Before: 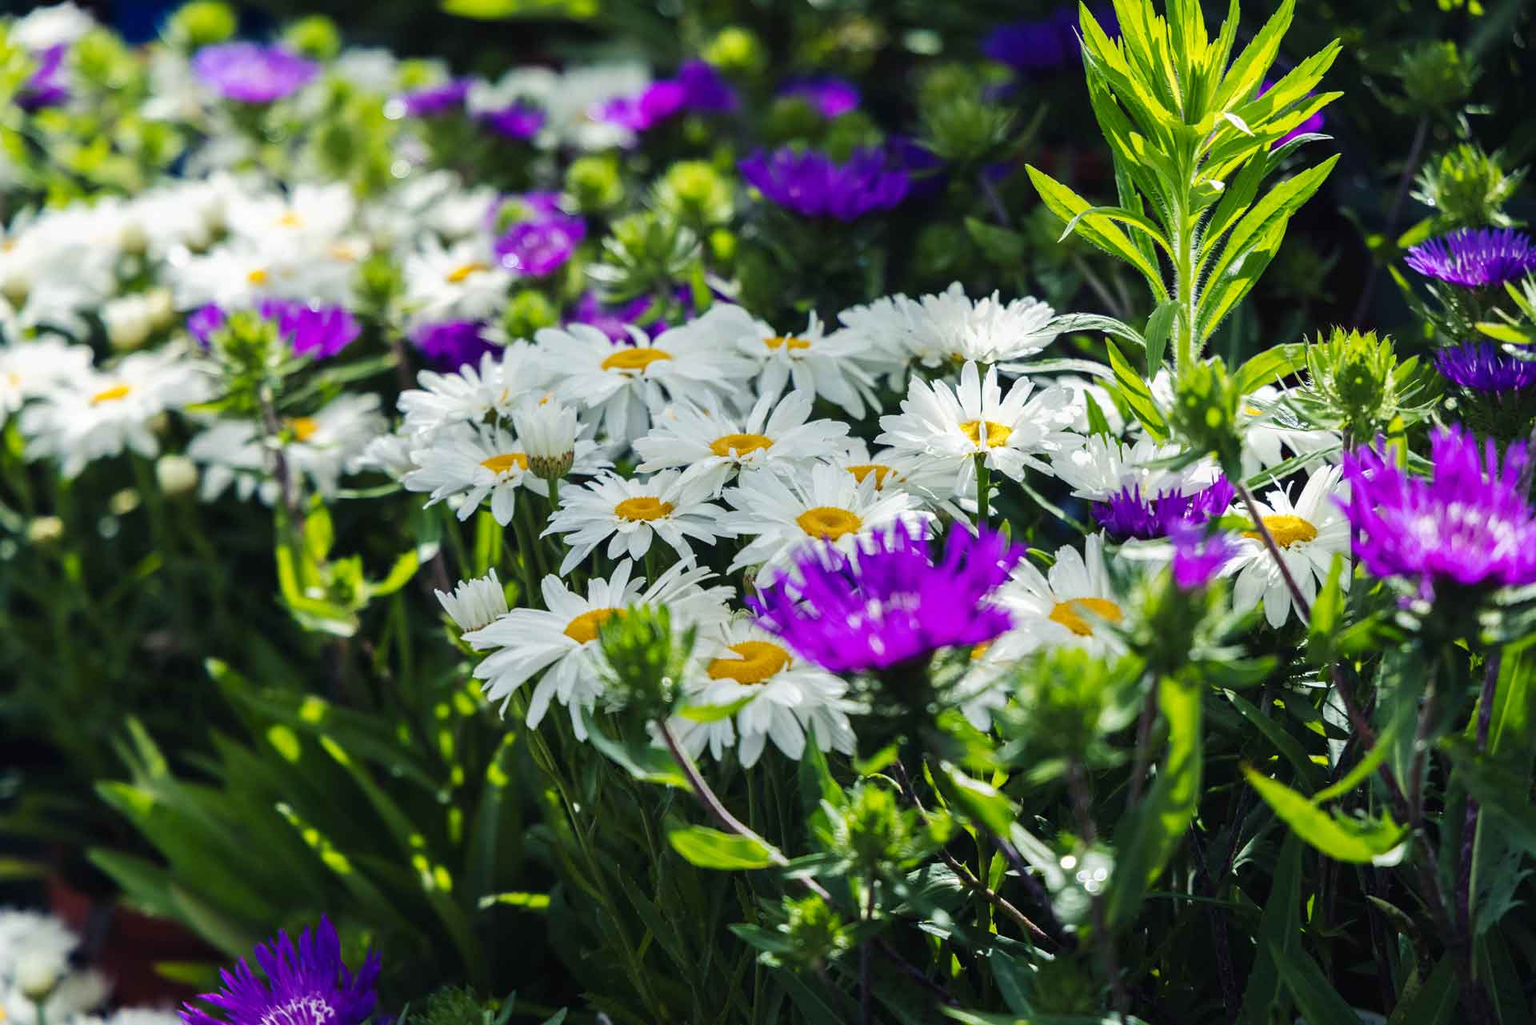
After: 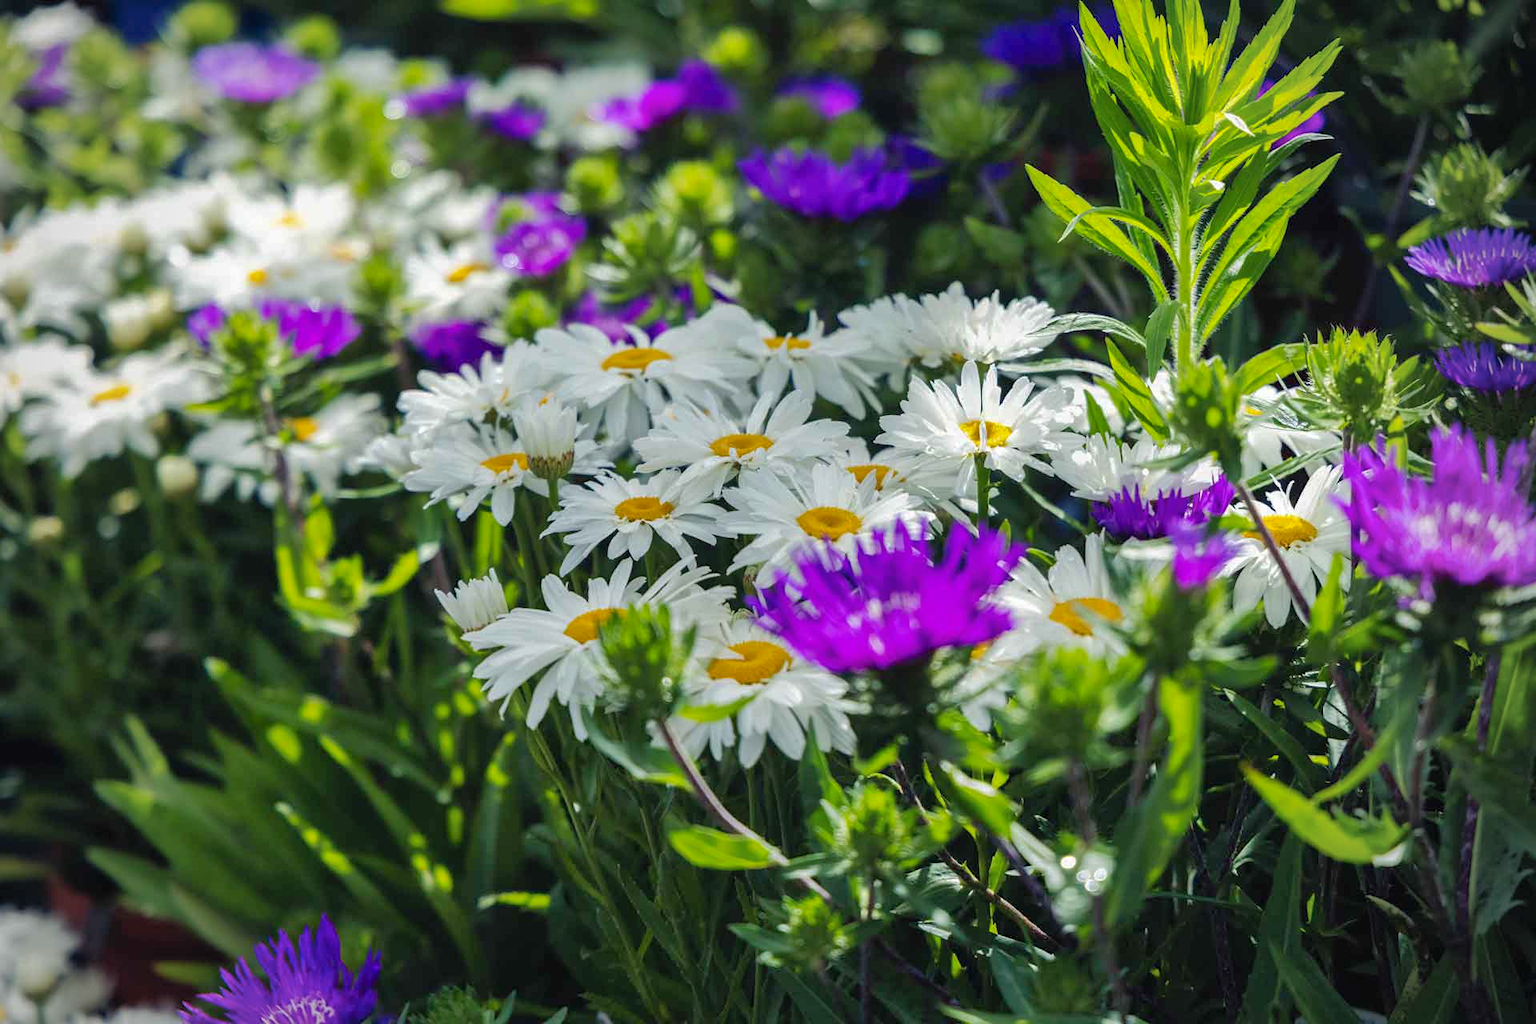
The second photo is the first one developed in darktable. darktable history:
shadows and highlights: on, module defaults
vignetting: fall-off start 74.45%, fall-off radius 66.19%
